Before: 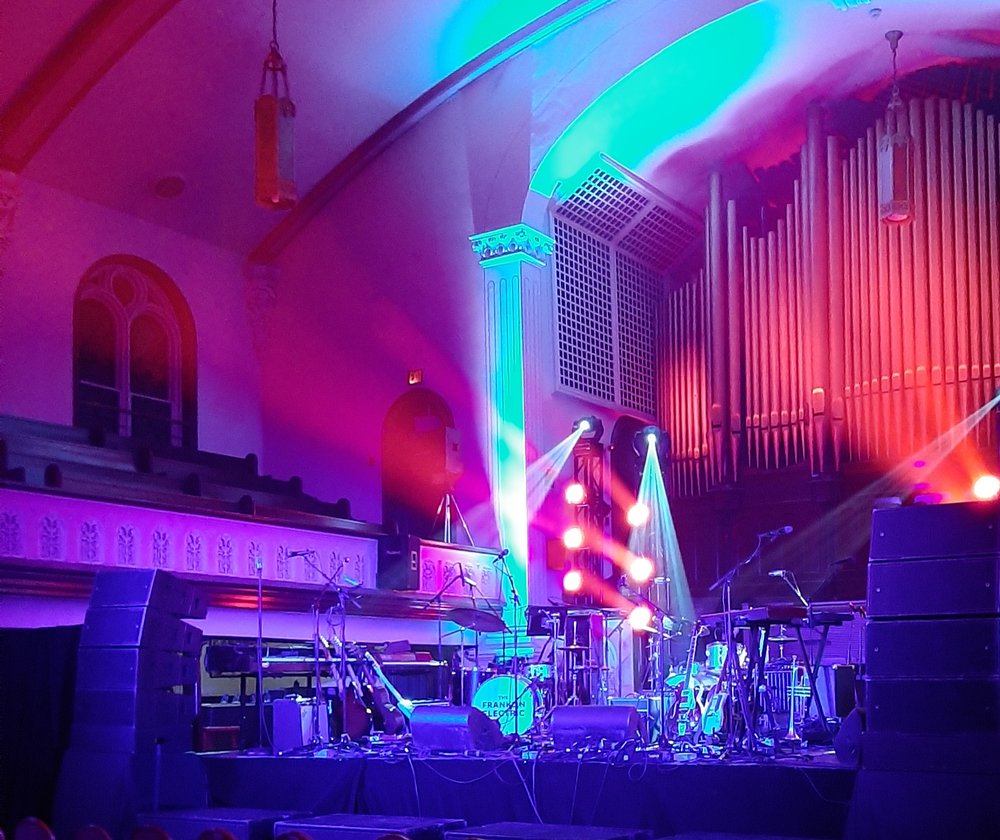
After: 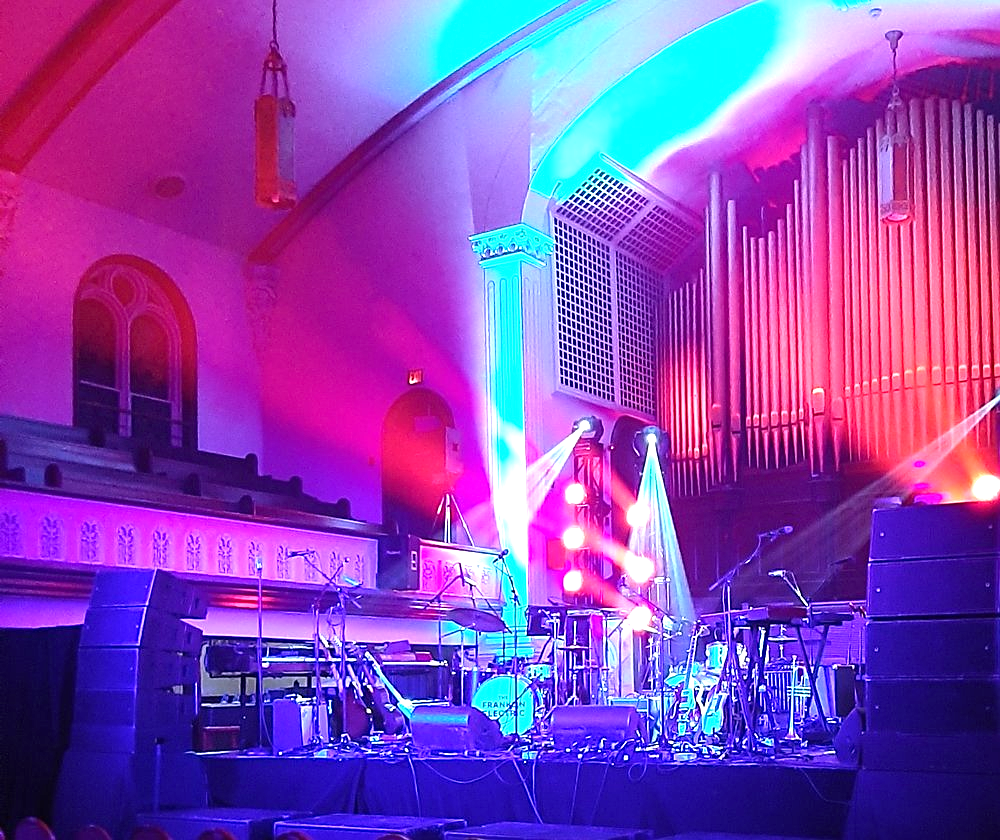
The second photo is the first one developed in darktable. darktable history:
sharpen: on, module defaults
exposure: black level correction 0, exposure 0.95 EV, compensate exposure bias true, compensate highlight preservation false
